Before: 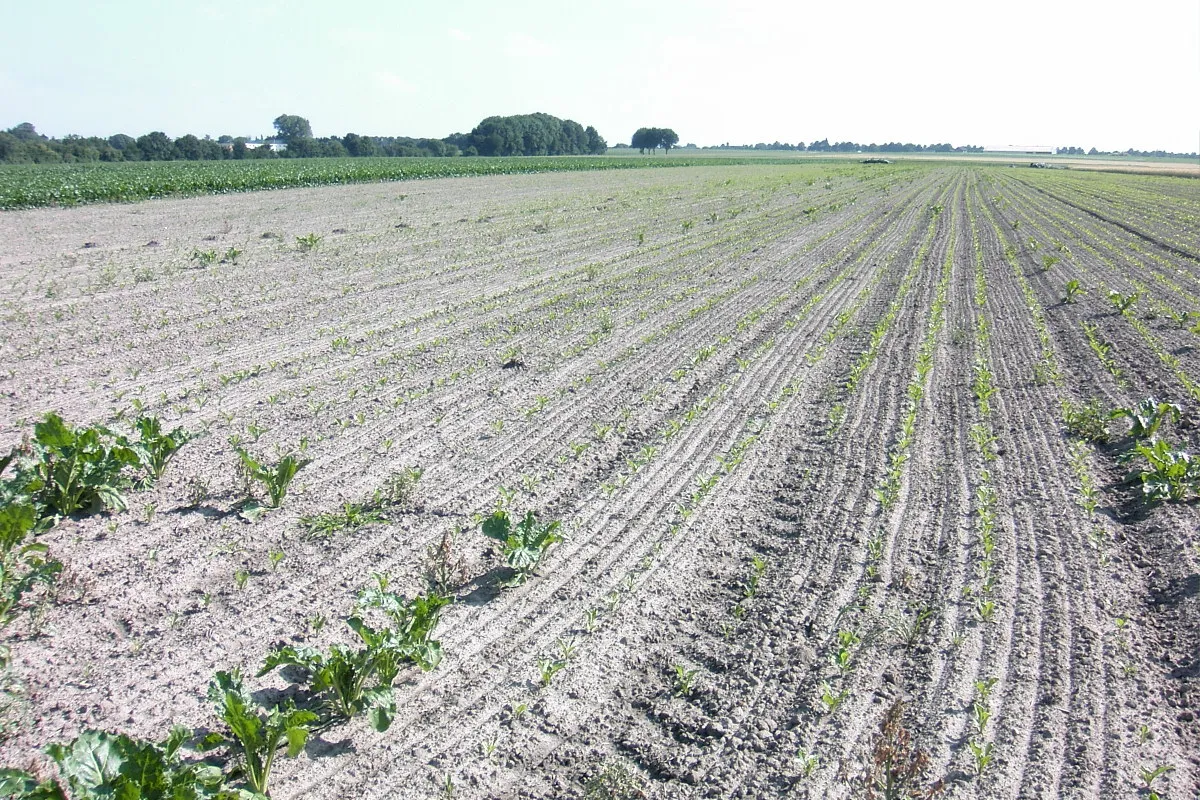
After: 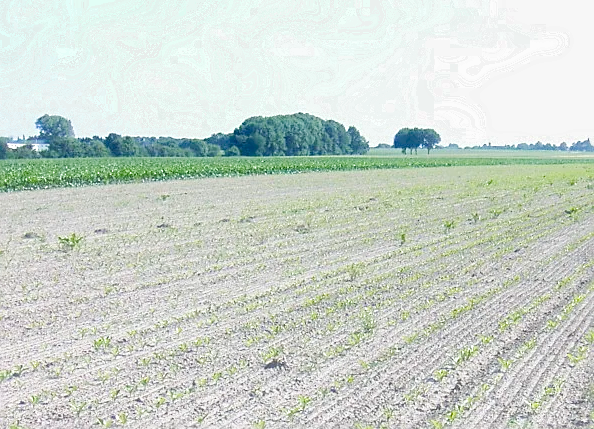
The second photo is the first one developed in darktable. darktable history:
crop: left 19.847%, right 30.591%, bottom 46.261%
filmic rgb: middle gray luminance 18.34%, black relative exposure -10.51 EV, white relative exposure 3.42 EV, target black luminance 0%, hardness 6.04, latitude 98.46%, contrast 0.842, shadows ↔ highlights balance 0.665%
haze removal: strength -0.096, adaptive false
sharpen: on, module defaults
color balance rgb: linear chroma grading › global chroma 33.918%, perceptual saturation grading › global saturation 0.572%, perceptual saturation grading › highlights -8.811%, perceptual saturation grading › mid-tones 18.503%, perceptual saturation grading › shadows 28.992%, perceptual brilliance grading › global brilliance 29.514%, perceptual brilliance grading › highlights 11.934%, perceptual brilliance grading › mid-tones 23.579%, global vibrance 15.921%, saturation formula JzAzBz (2021)
